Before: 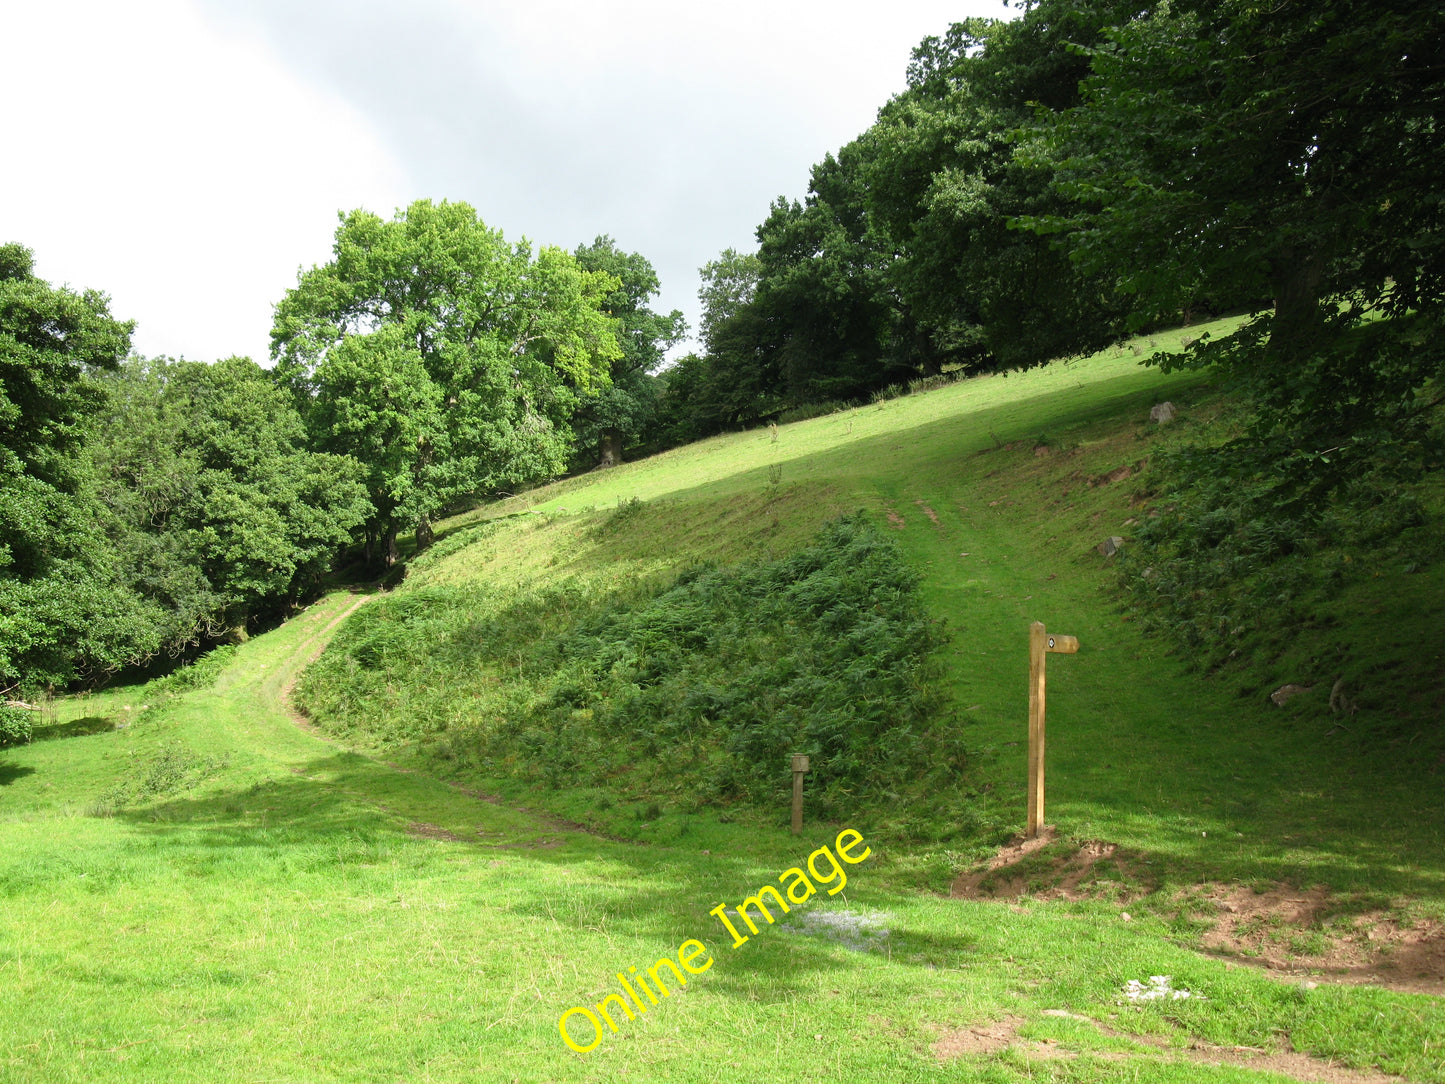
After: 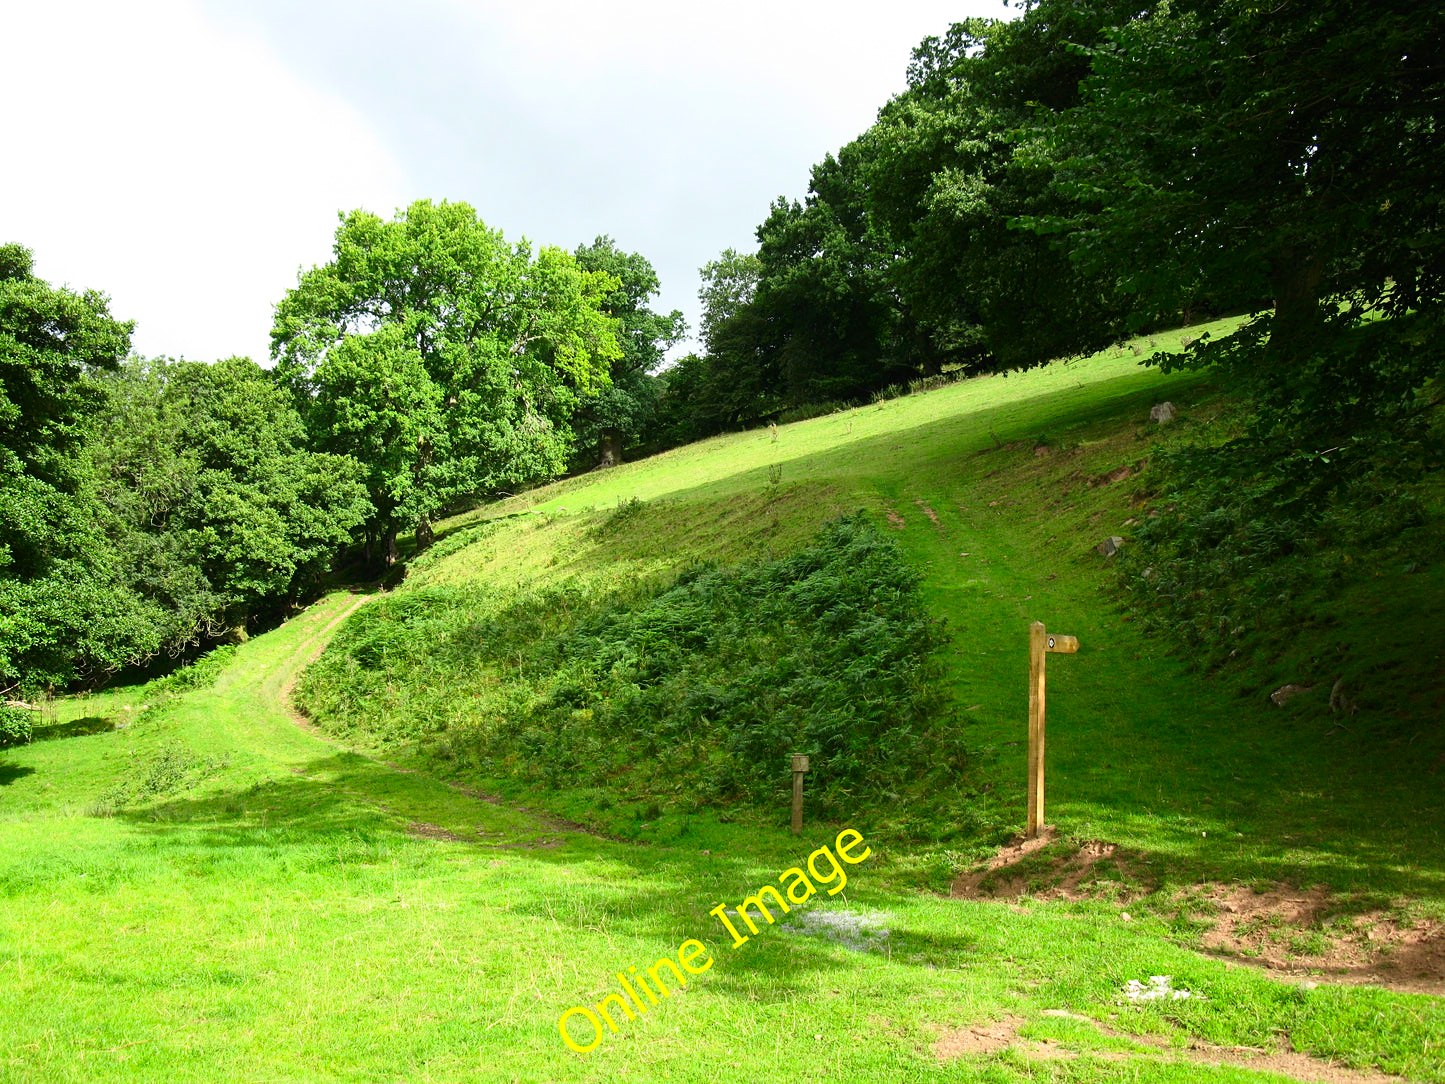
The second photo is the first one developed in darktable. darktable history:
contrast brightness saturation: contrast 0.181, saturation 0.306
sharpen: amount 0.206
